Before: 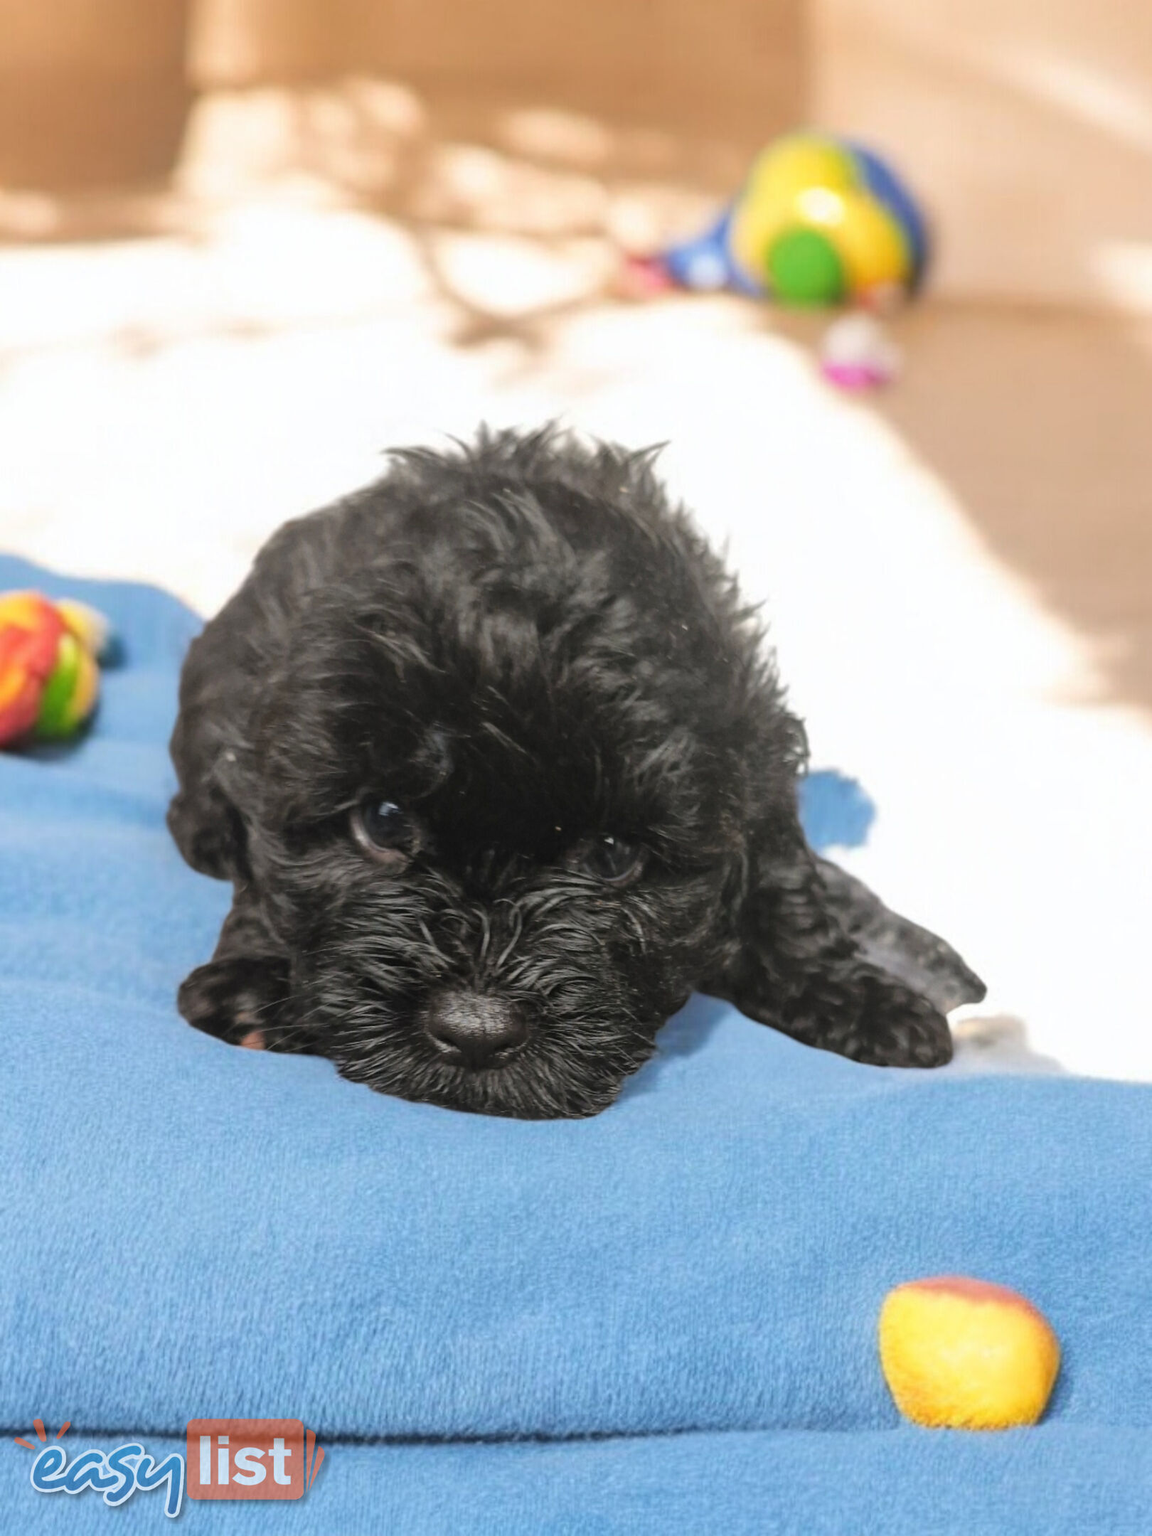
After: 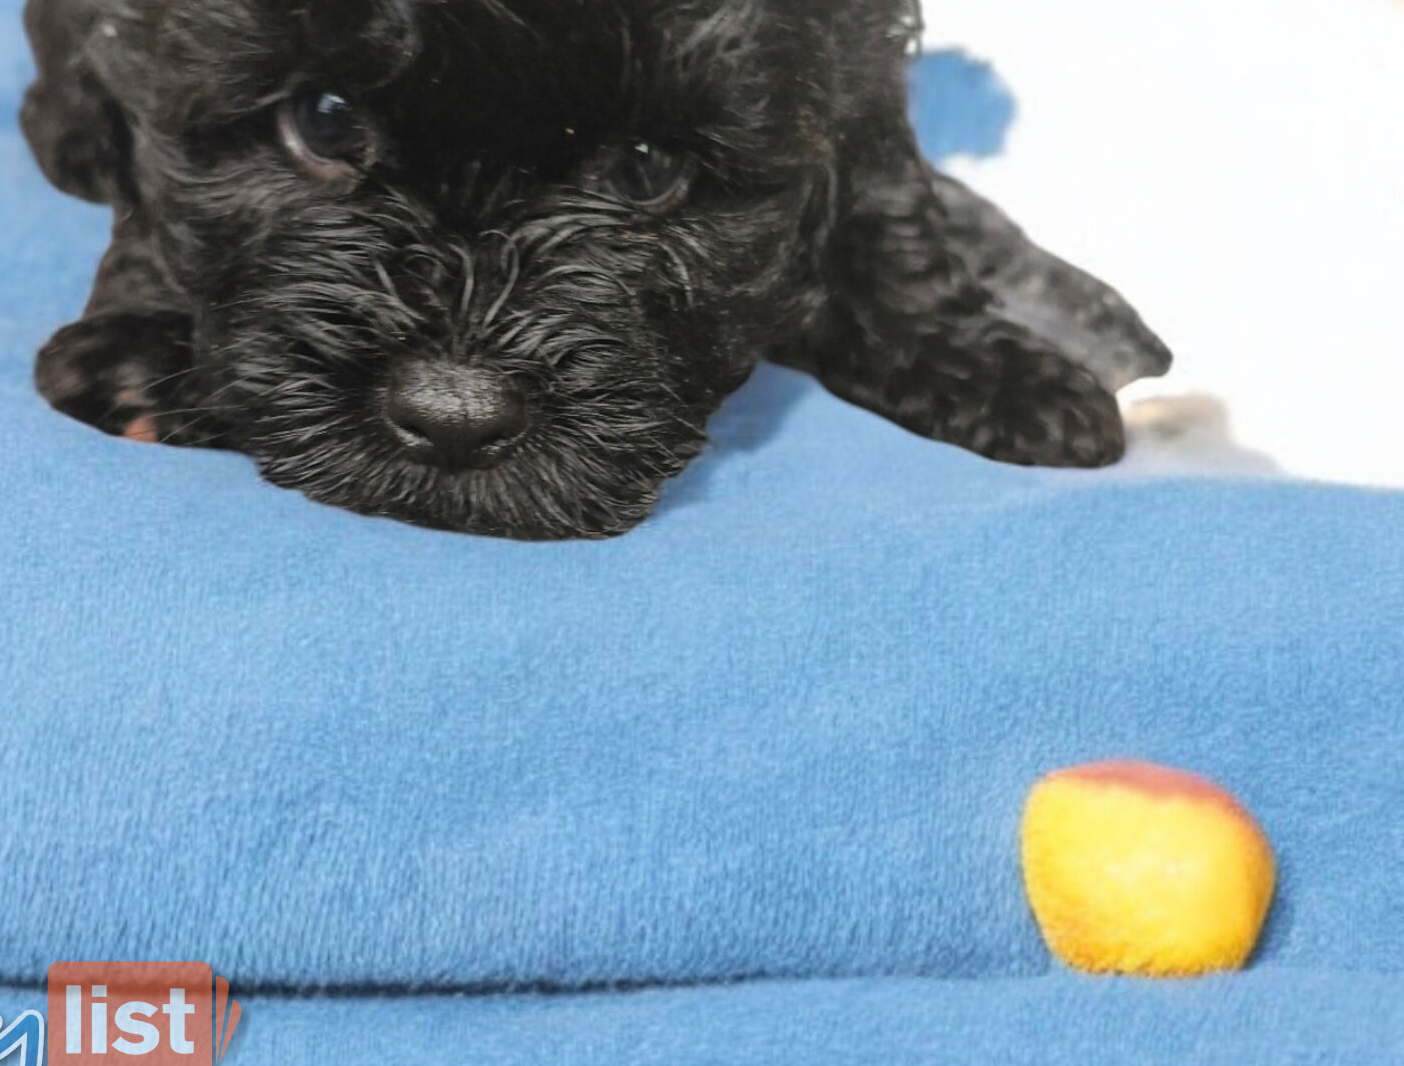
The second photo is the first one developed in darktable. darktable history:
crop and rotate: left 13.297%, top 47.89%, bottom 2.734%
